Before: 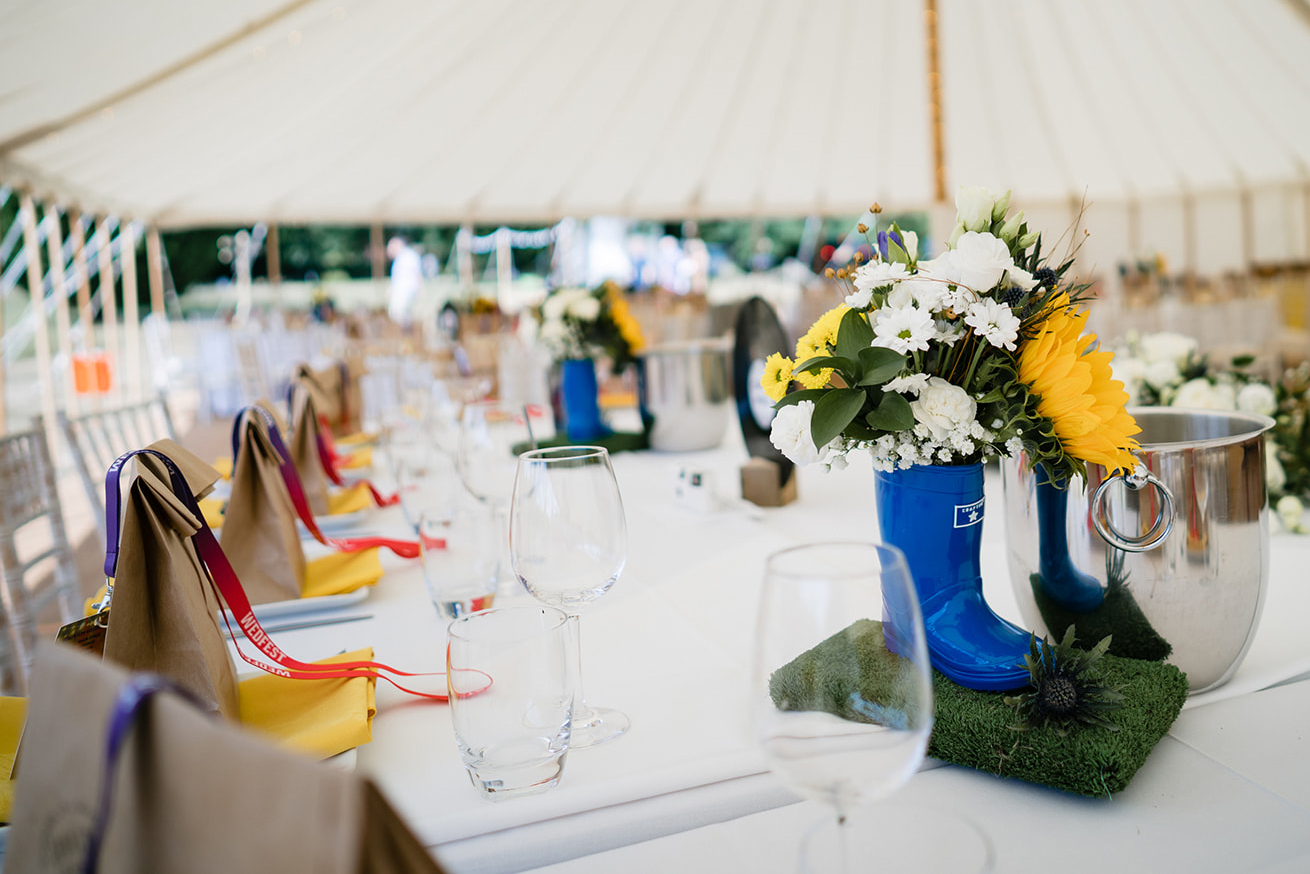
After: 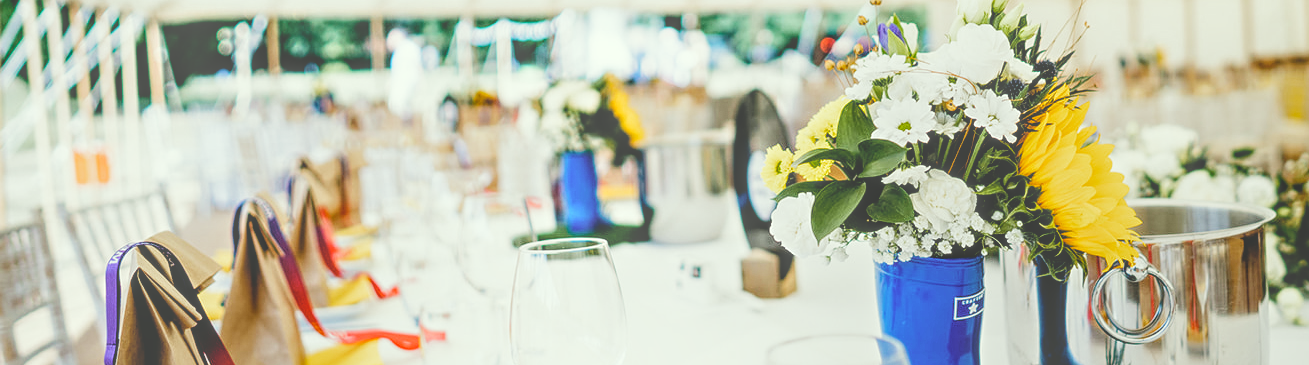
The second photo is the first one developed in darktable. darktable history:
crop and rotate: top 23.943%, bottom 34.284%
tone equalizer: -8 EV -0.434 EV, -7 EV -0.408 EV, -6 EV -0.364 EV, -5 EV -0.231 EV, -3 EV 0.207 EV, -2 EV 0.318 EV, -1 EV 0.394 EV, +0 EV 0.44 EV, edges refinement/feathering 500, mask exposure compensation -1.57 EV, preserve details no
local contrast: highlights 72%, shadows 11%, midtone range 0.198
shadows and highlights: radius 92.28, shadows -15.94, white point adjustment 0.178, highlights 33.19, compress 48.43%, soften with gaussian
color correction: highlights a* -4.64, highlights b* 5.05, saturation 0.945
exposure: black level correction 0, exposure 0.199 EV, compensate highlight preservation false
filmic rgb: black relative exposure -7.5 EV, white relative exposure 5 EV, hardness 3.33, contrast 1.301, add noise in highlights 0.002, preserve chrominance no, color science v3 (2019), use custom middle-gray values true, contrast in highlights soft
